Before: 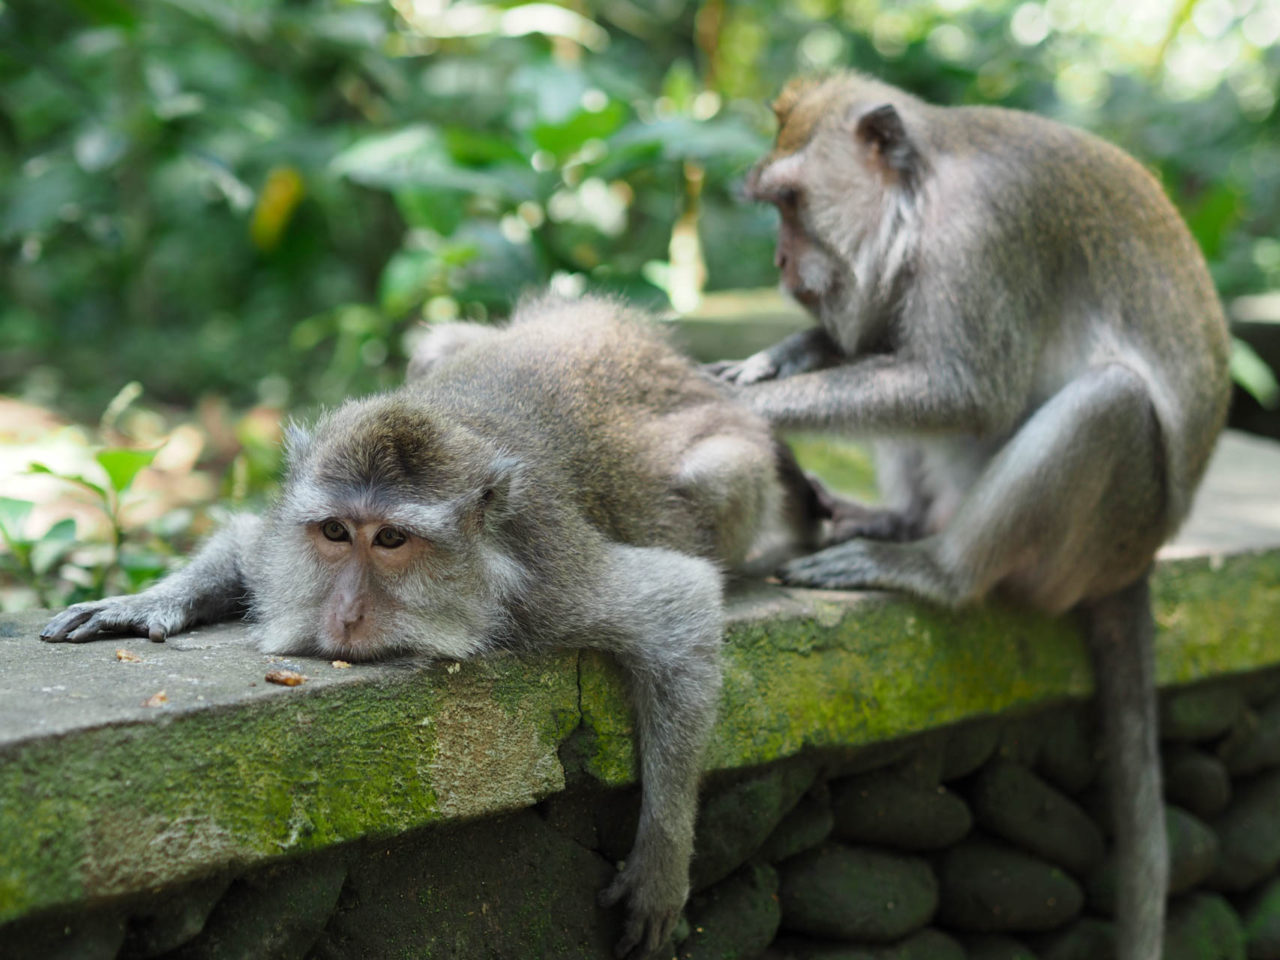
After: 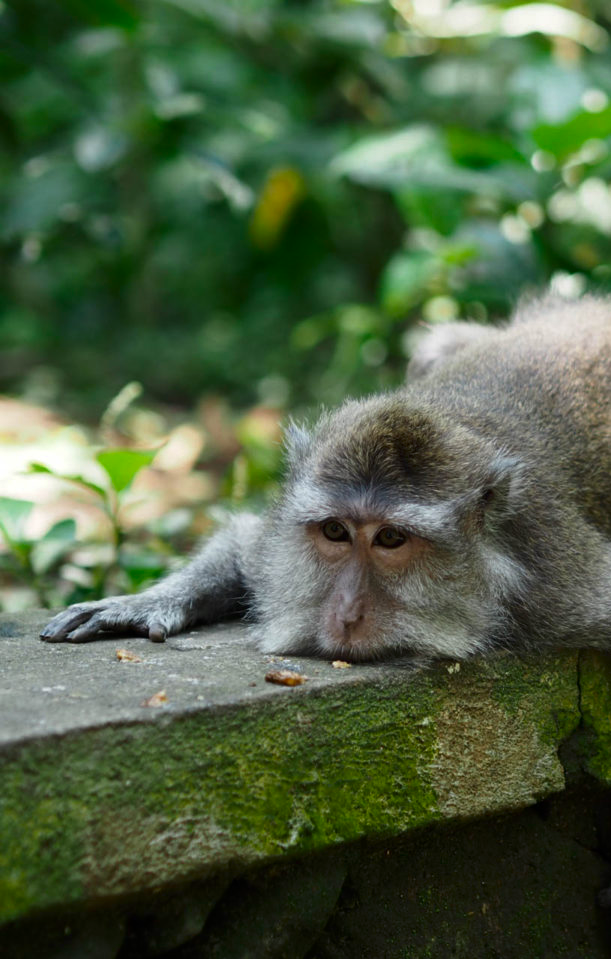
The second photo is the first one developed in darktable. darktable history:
crop and rotate: left 0.031%, top 0%, right 52.156%
contrast brightness saturation: contrast 0.068, brightness -0.135, saturation 0.056
